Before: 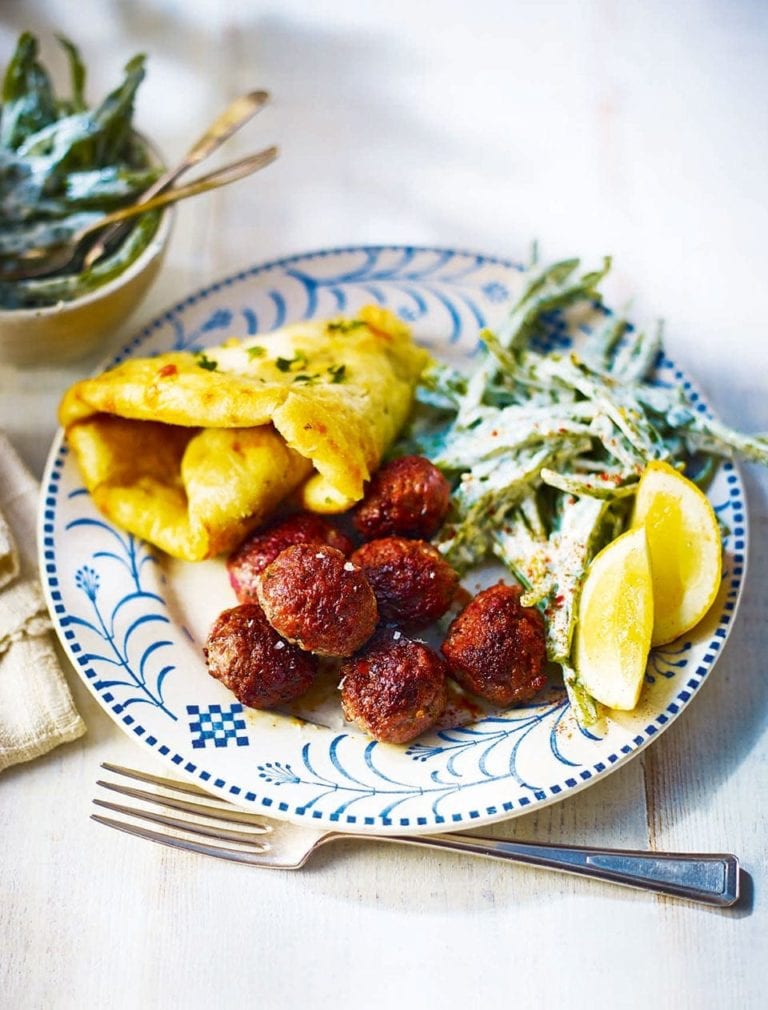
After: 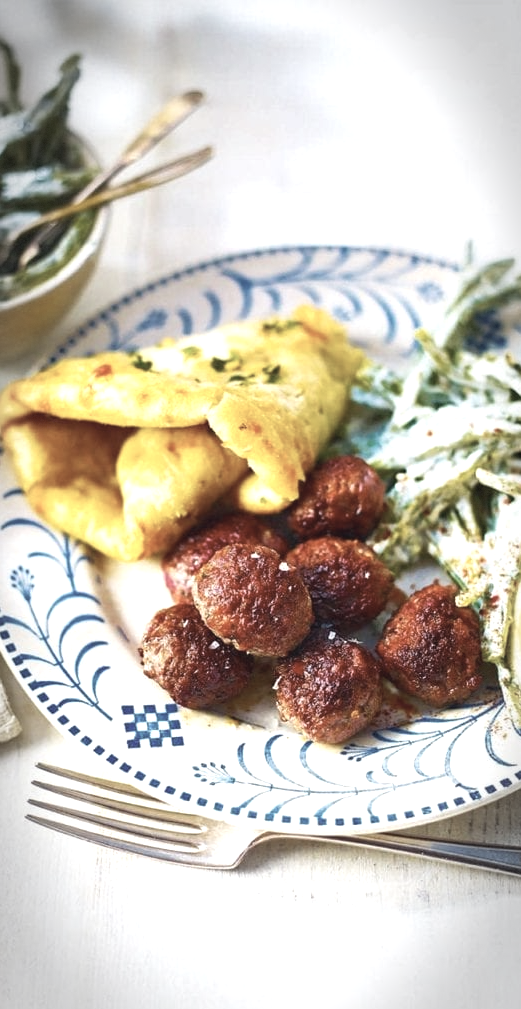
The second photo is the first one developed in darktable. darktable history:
crop and rotate: left 8.525%, right 23.624%
exposure: black level correction -0.002, exposure 0.529 EV, compensate exposure bias true, compensate highlight preservation false
vignetting: automatic ratio true, dithering 8-bit output
contrast brightness saturation: contrast -0.05, saturation -0.411
